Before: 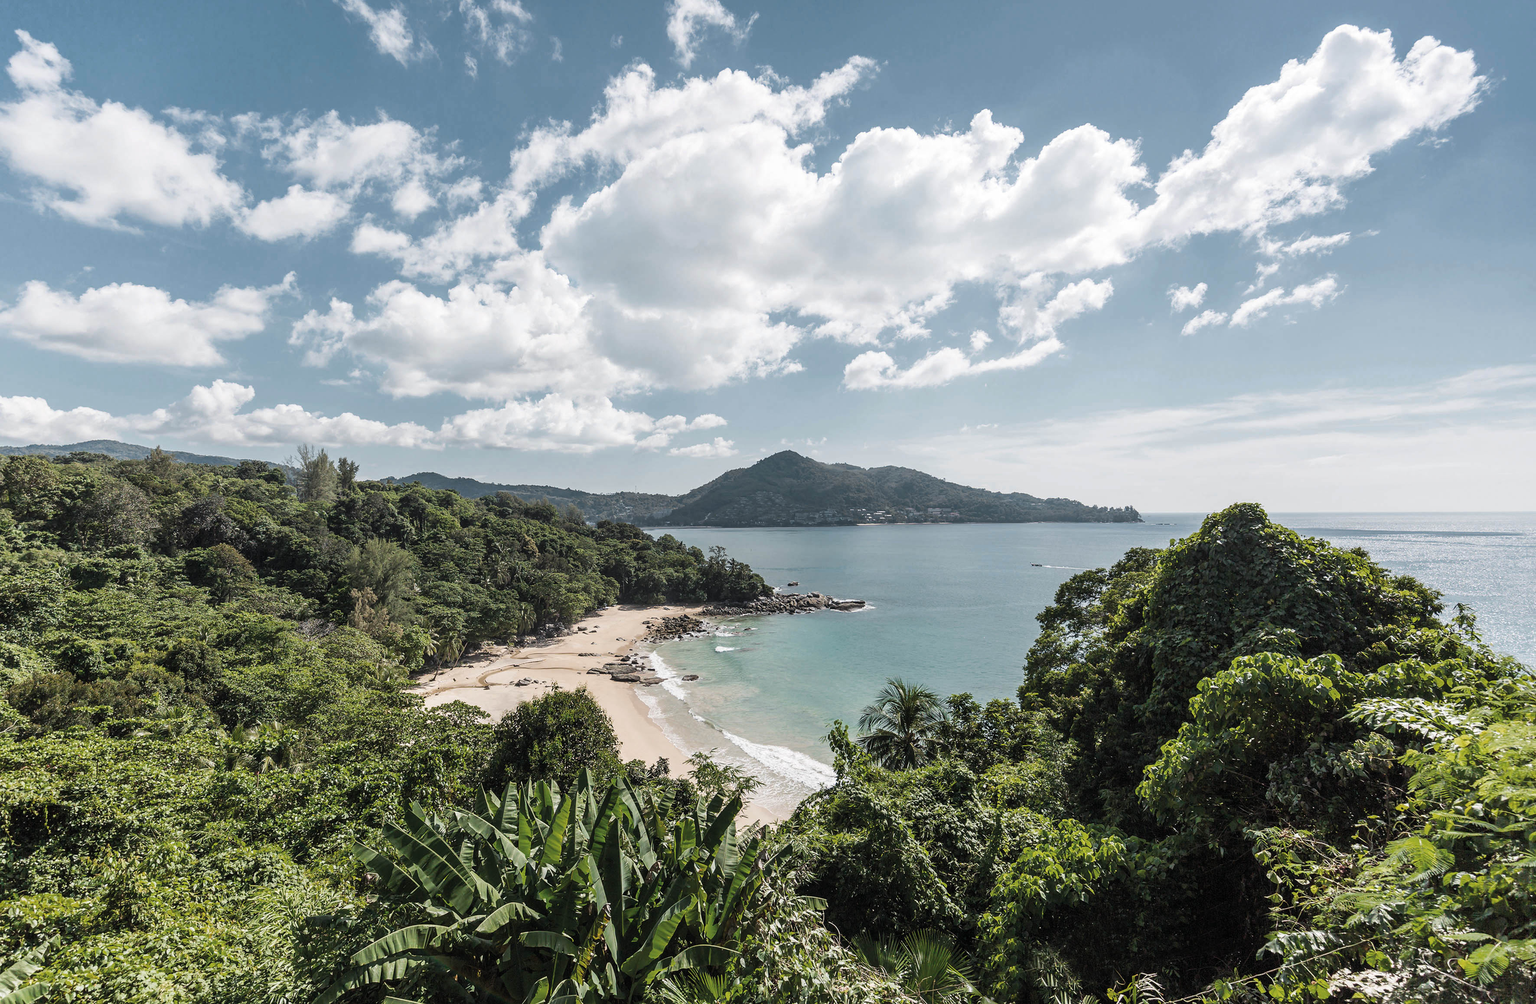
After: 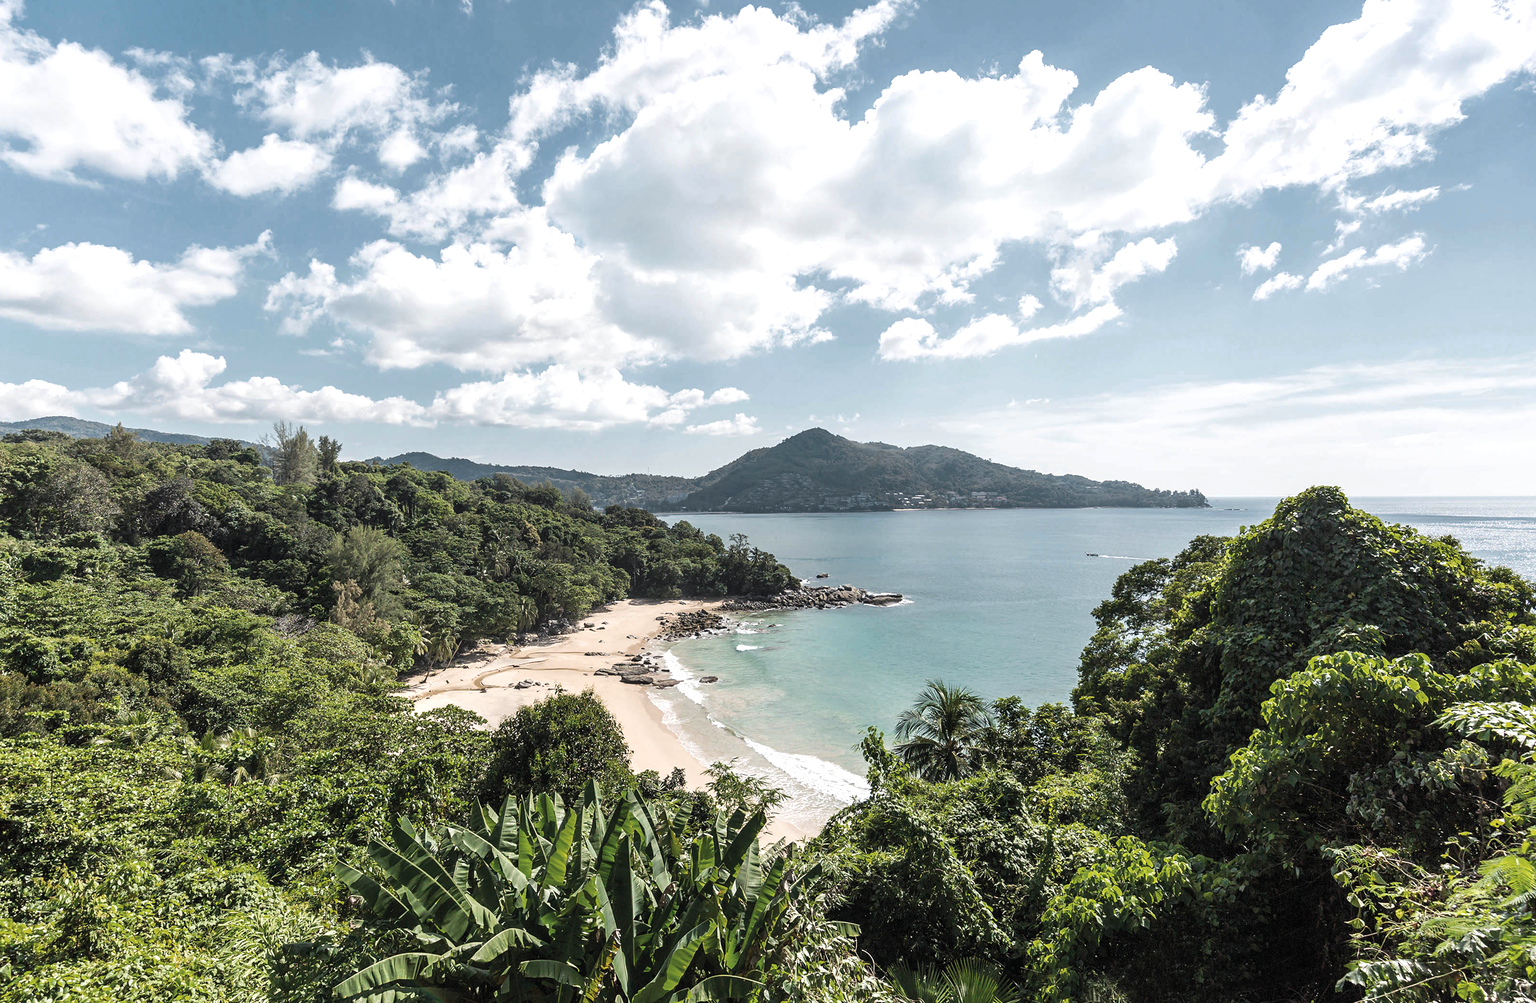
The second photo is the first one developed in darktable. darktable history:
exposure: exposure 0.15 EV
crop: left 3.305%, top 6.436%, right 6.389%, bottom 3.258%
